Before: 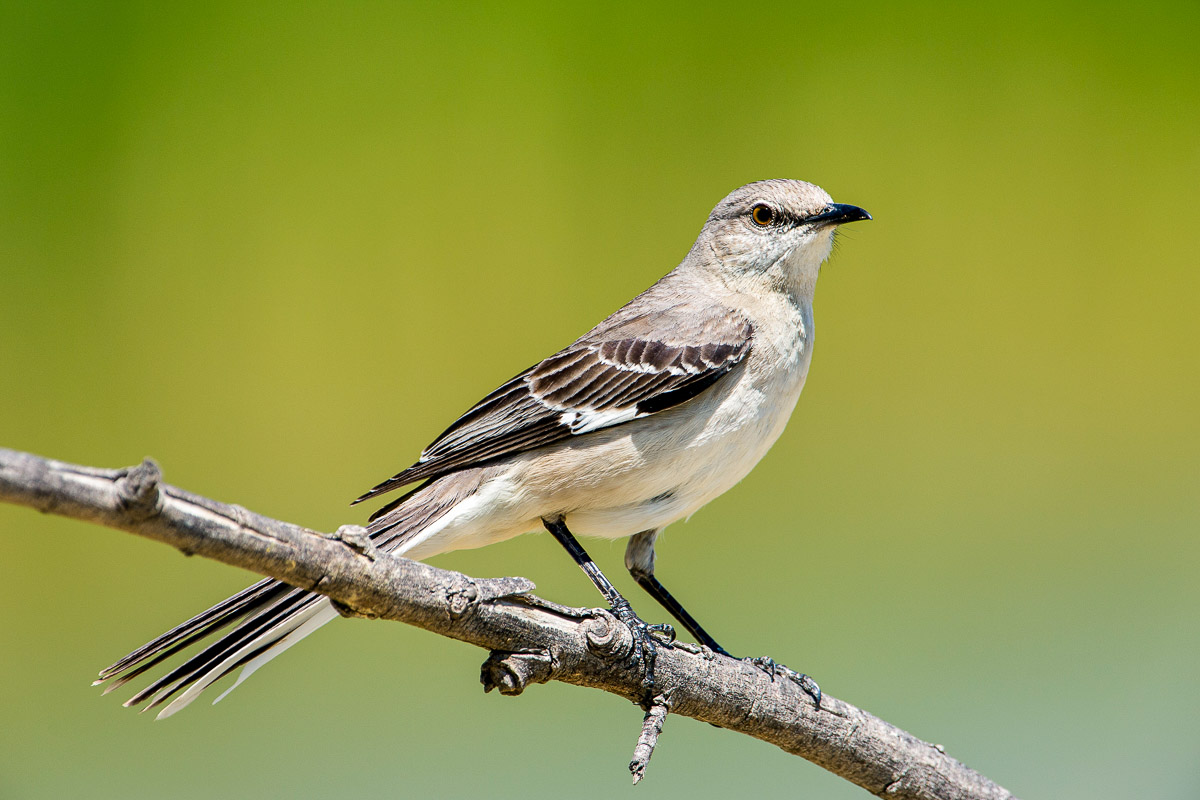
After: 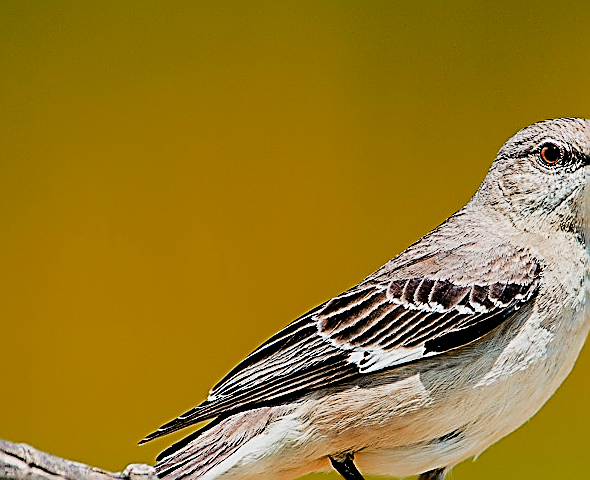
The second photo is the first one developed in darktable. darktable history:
filmic rgb: black relative exposure -5.14 EV, white relative exposure 3.96 EV, hardness 2.9, contrast 1.299, highlights saturation mix -28.72%
sharpen: amount 1.983
color zones: curves: ch0 [(0.473, 0.374) (0.742, 0.784)]; ch1 [(0.354, 0.737) (0.742, 0.705)]; ch2 [(0.318, 0.421) (0.758, 0.532)]
crop: left 17.715%, top 7.66%, right 33.088%, bottom 32.338%
